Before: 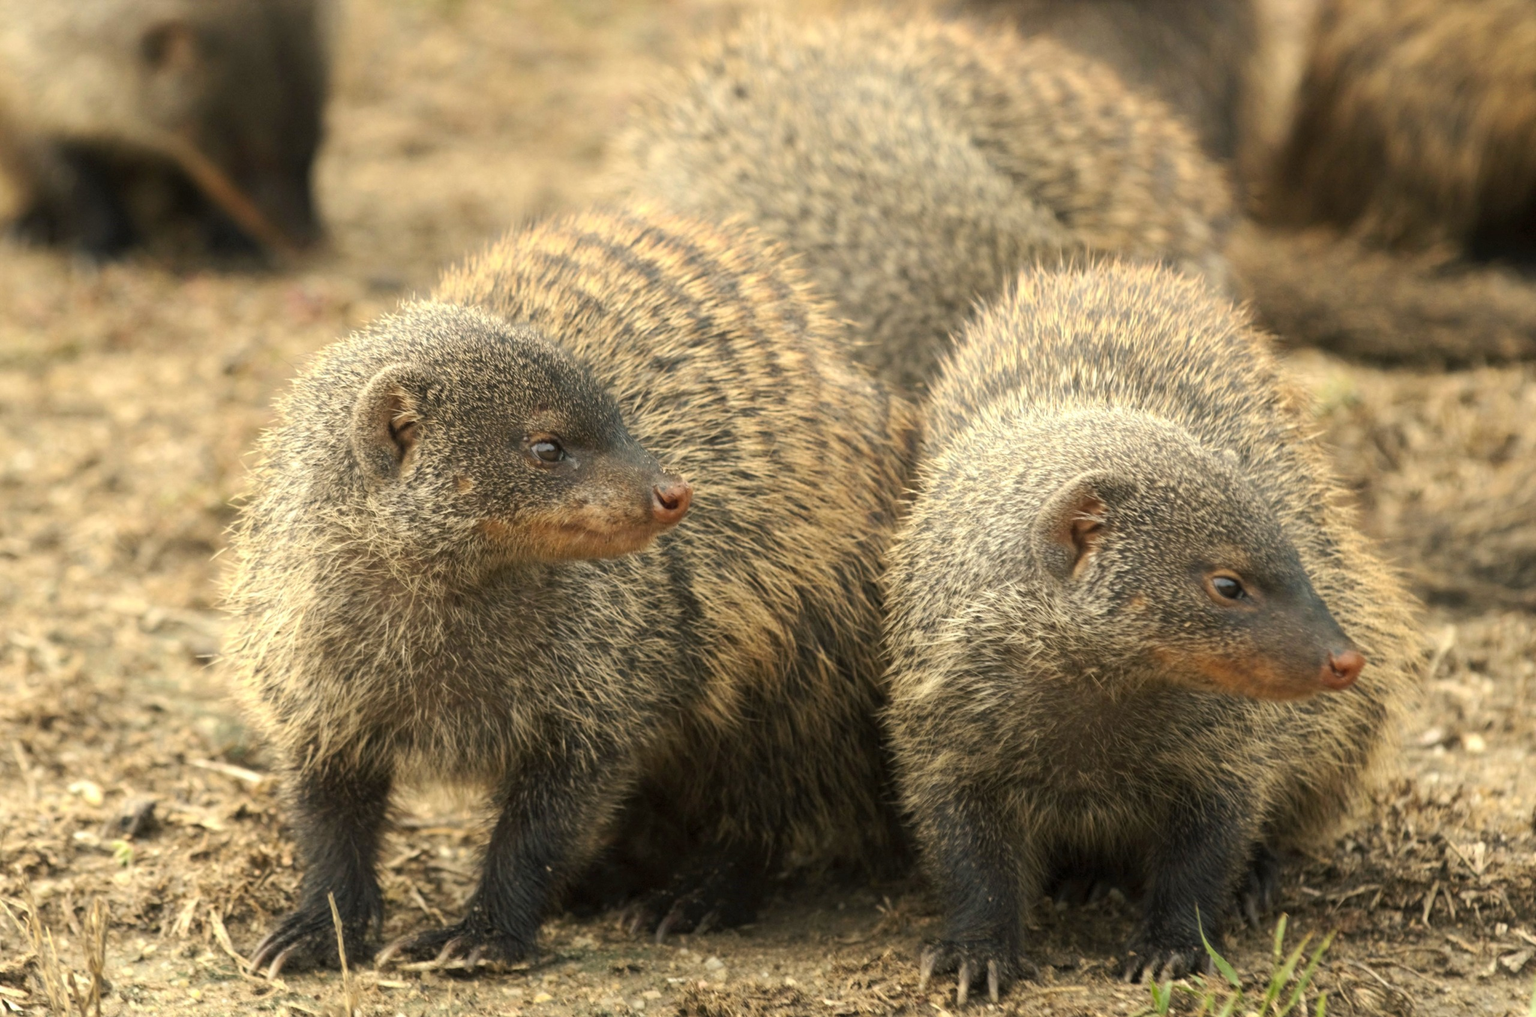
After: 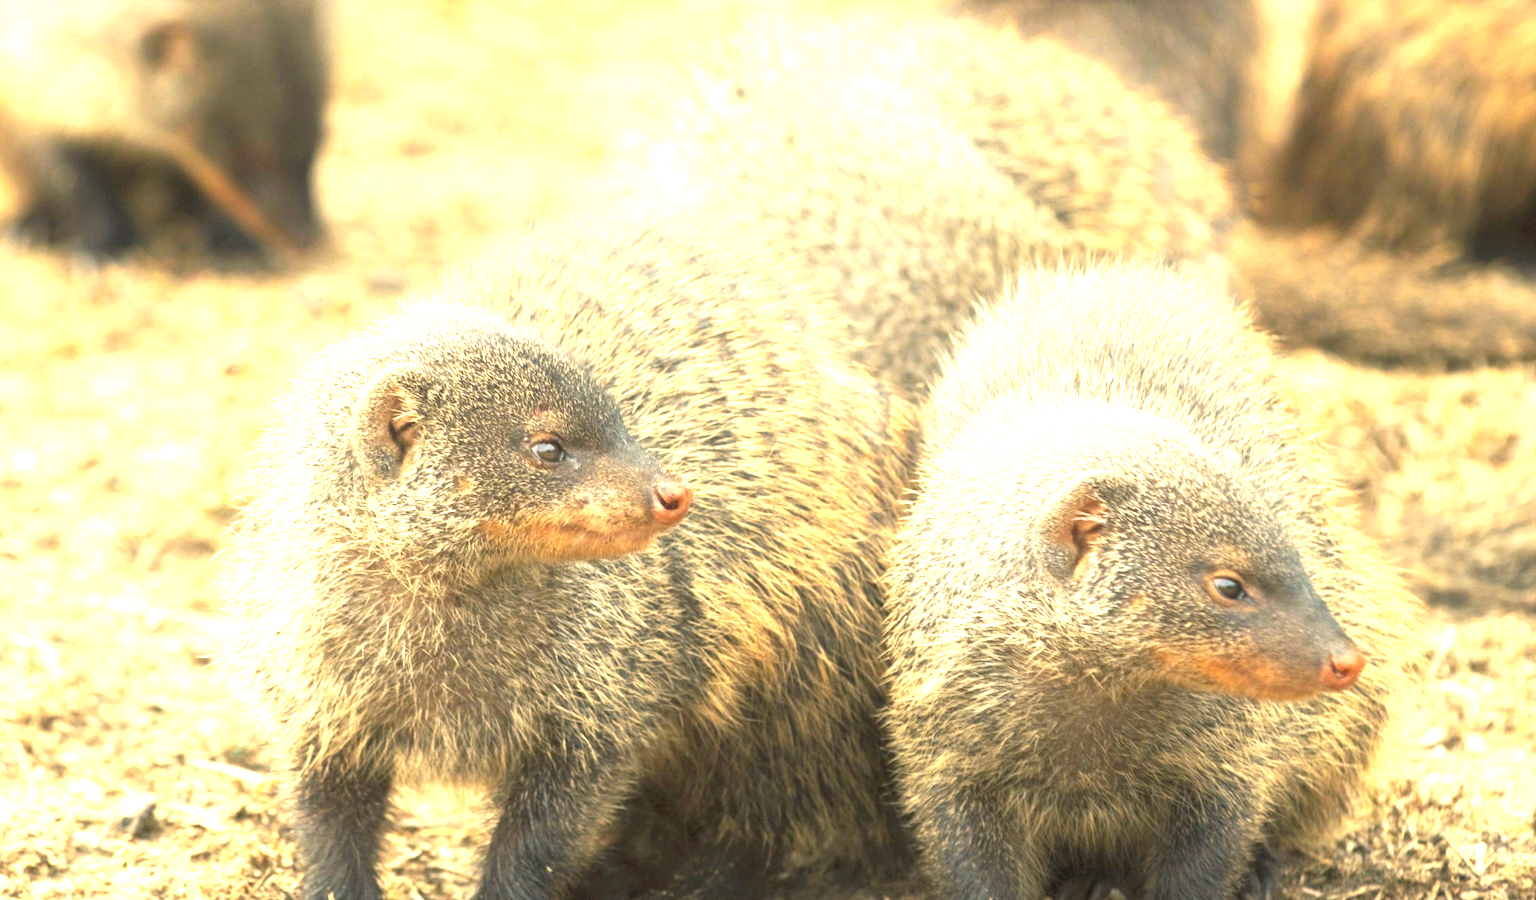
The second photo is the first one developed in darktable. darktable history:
crop and rotate: top 0%, bottom 11.435%
exposure: black level correction 0, exposure 1.498 EV, compensate exposure bias true, compensate highlight preservation false
contrast brightness saturation: contrast -0.097, brightness 0.045, saturation 0.078
